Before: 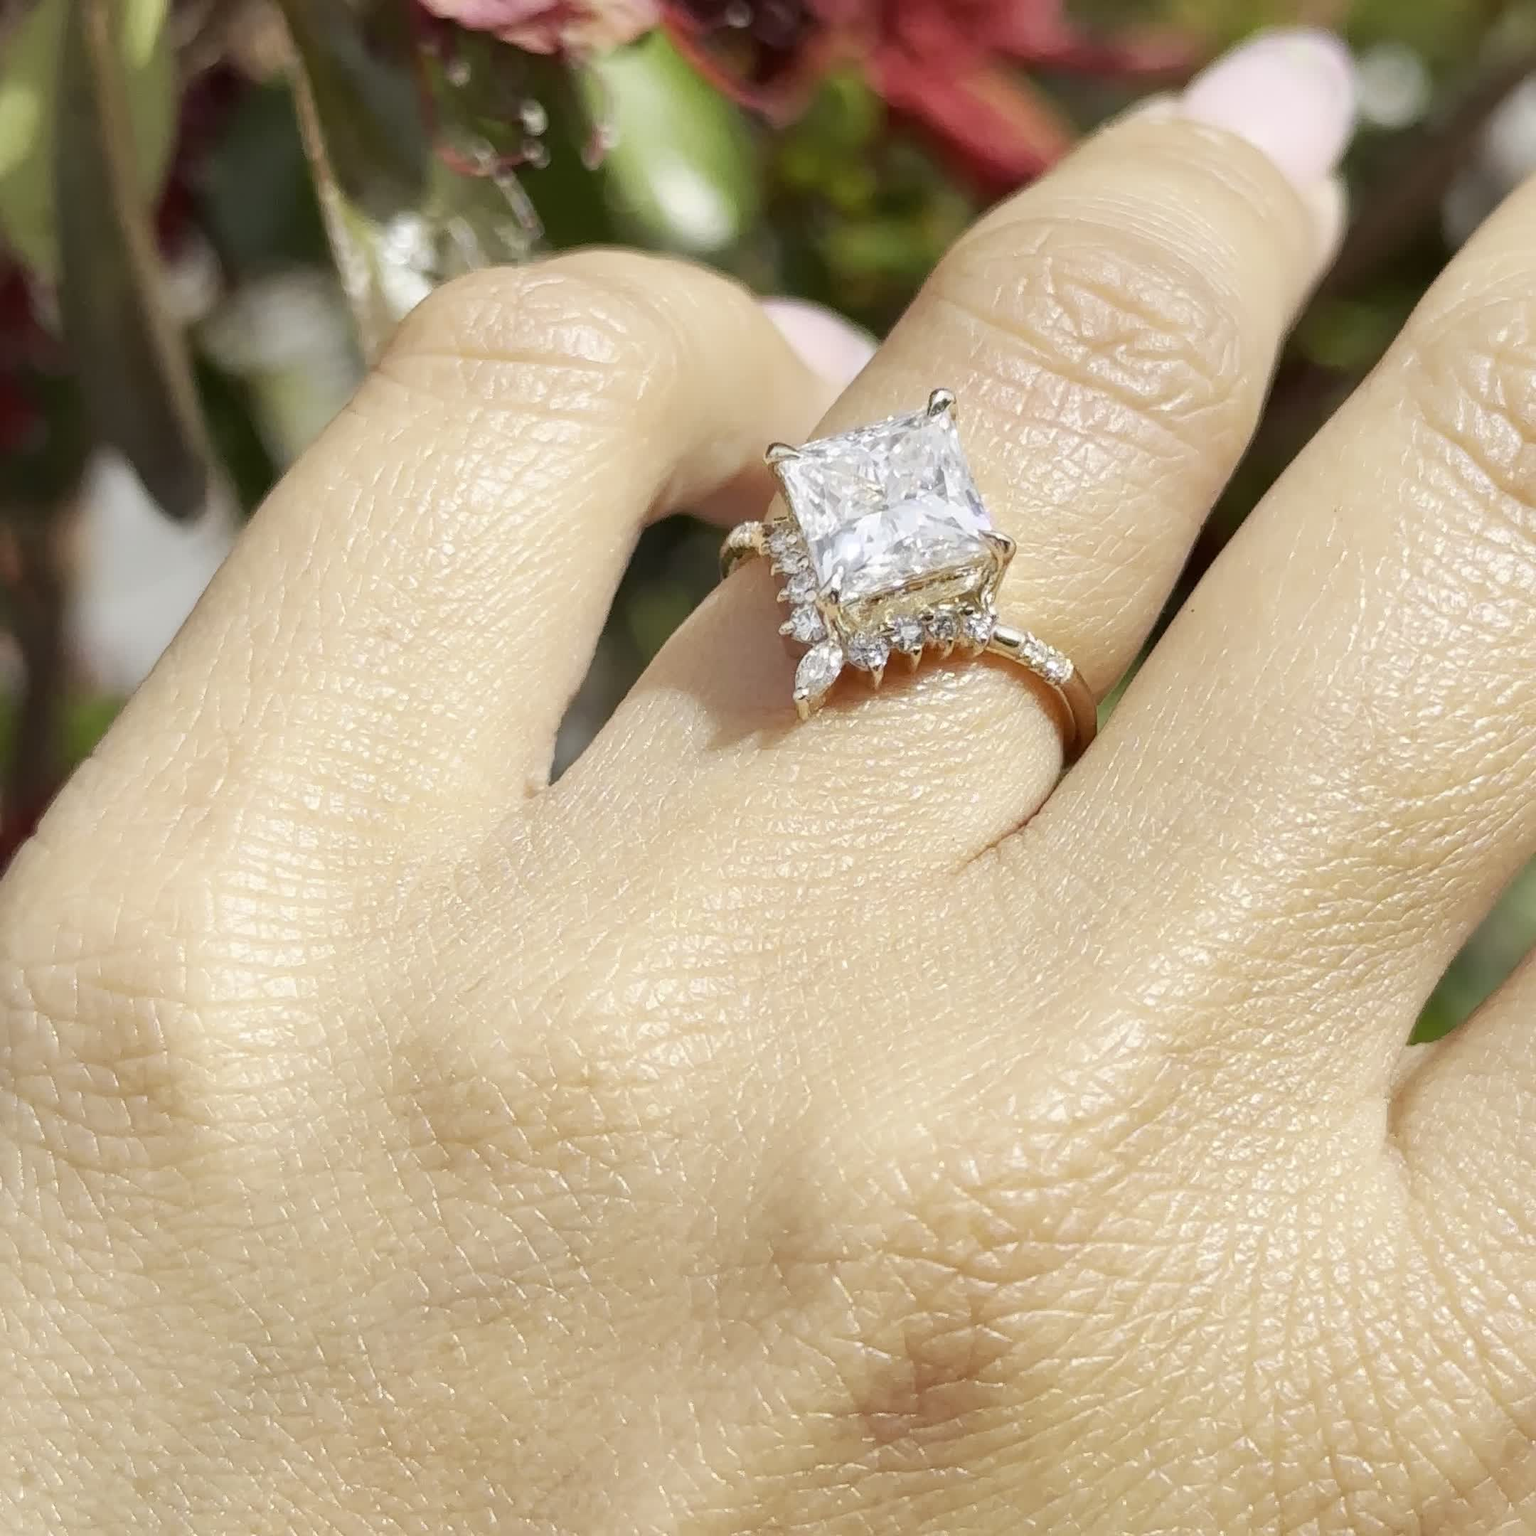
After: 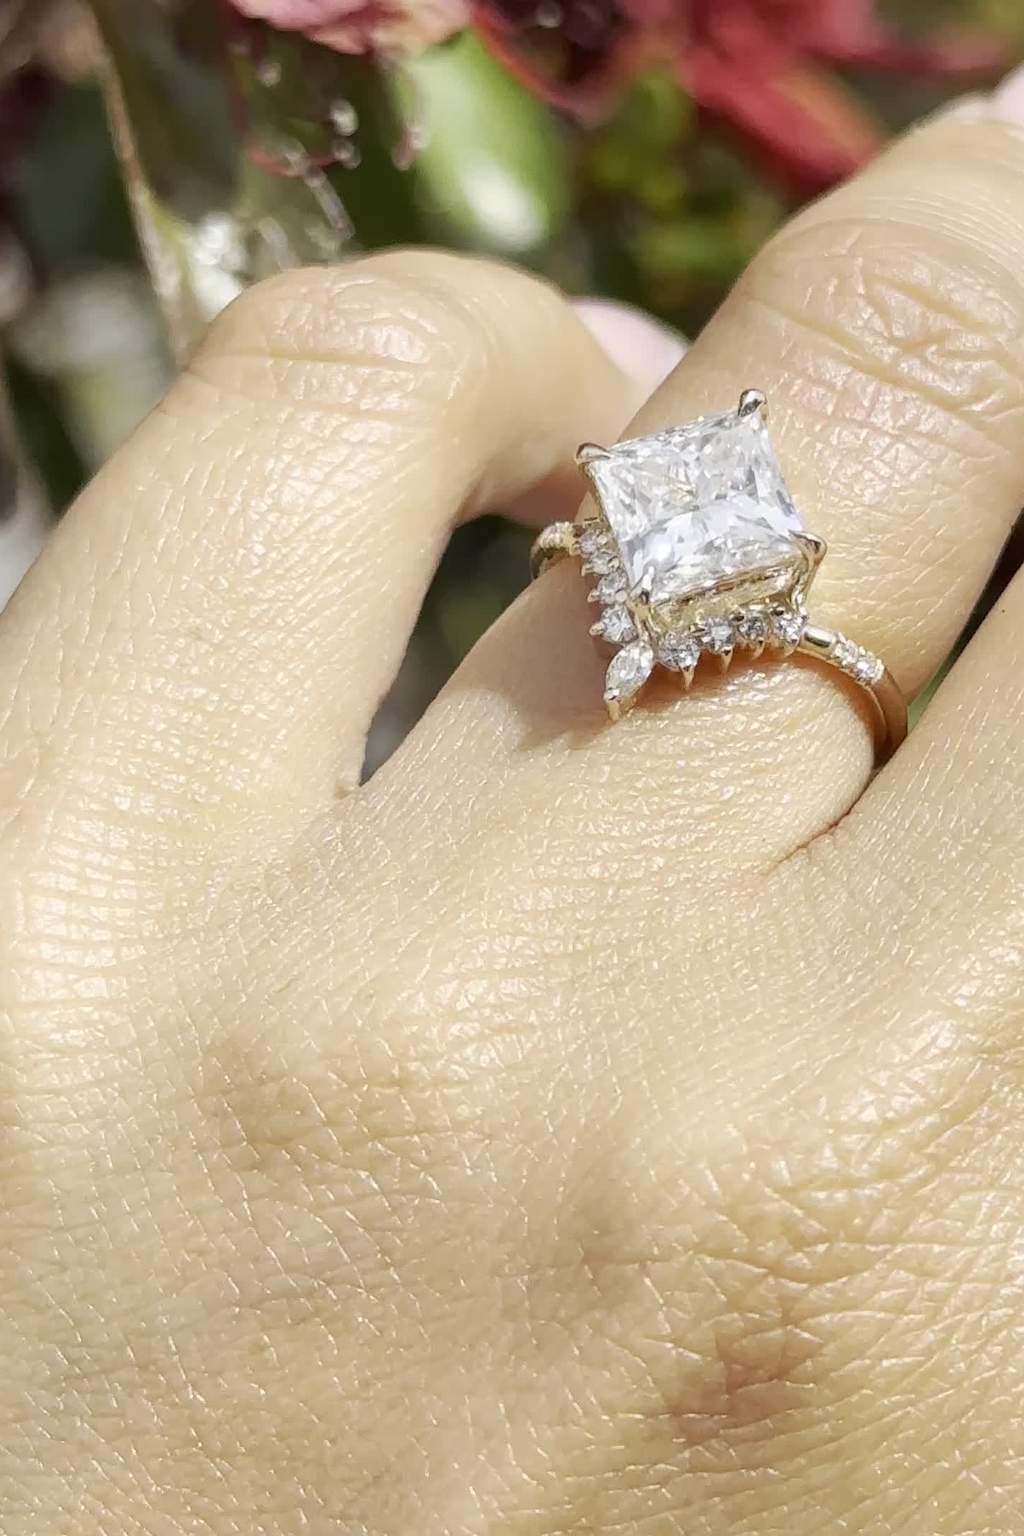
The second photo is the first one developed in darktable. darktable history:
crop and rotate: left 12.363%, right 20.943%
